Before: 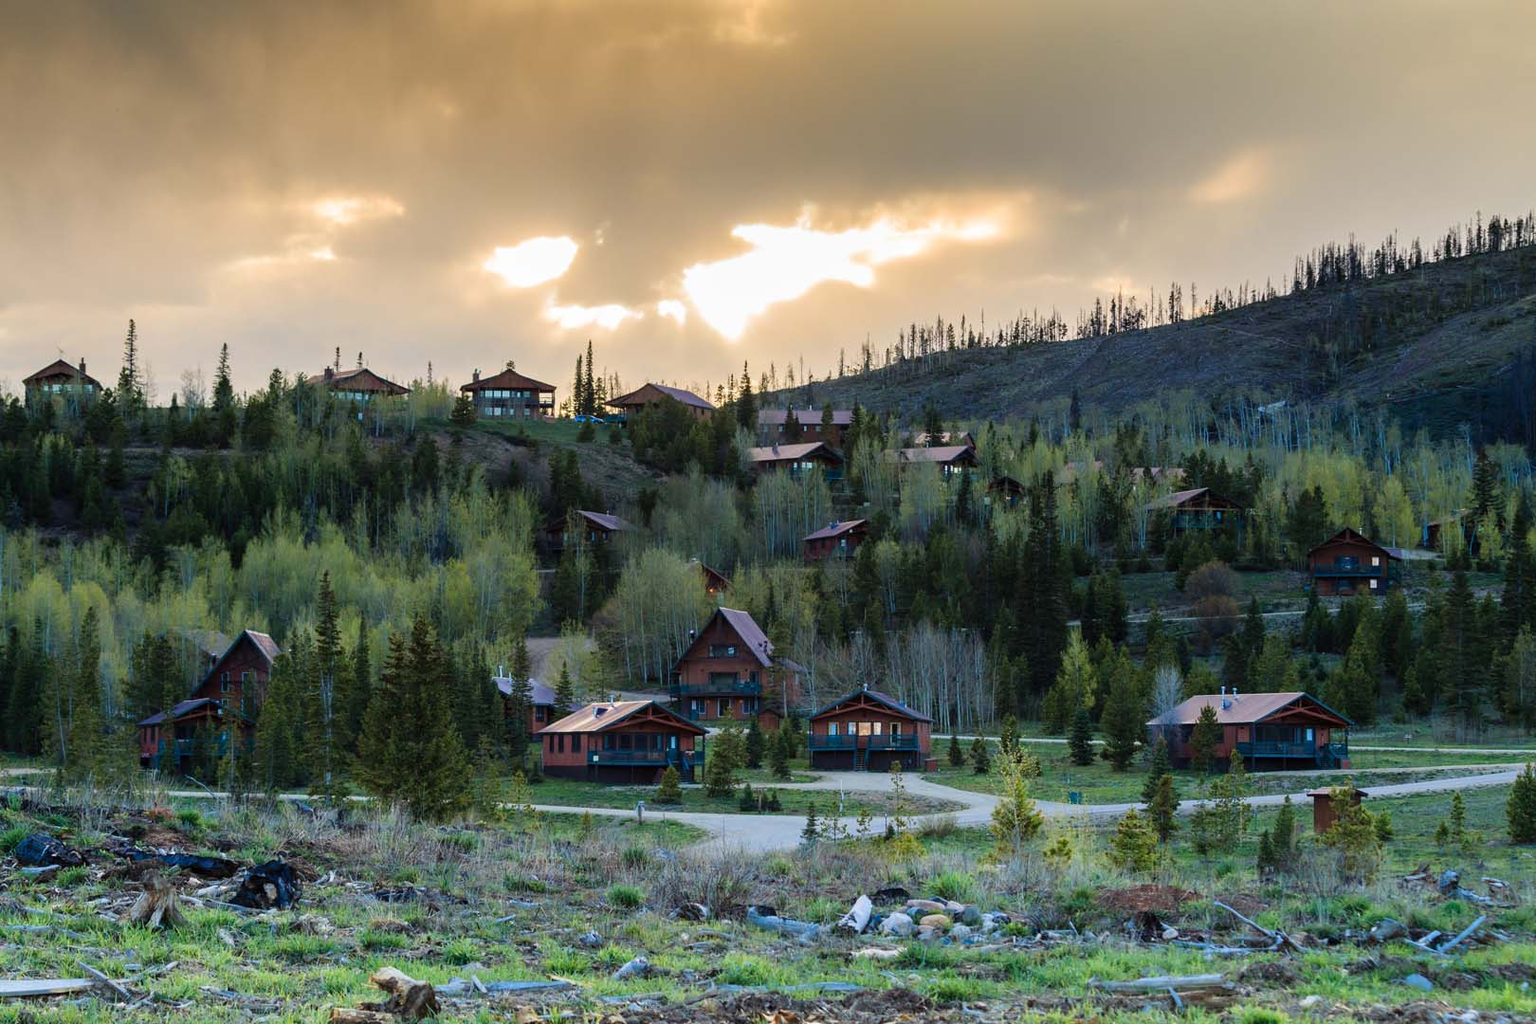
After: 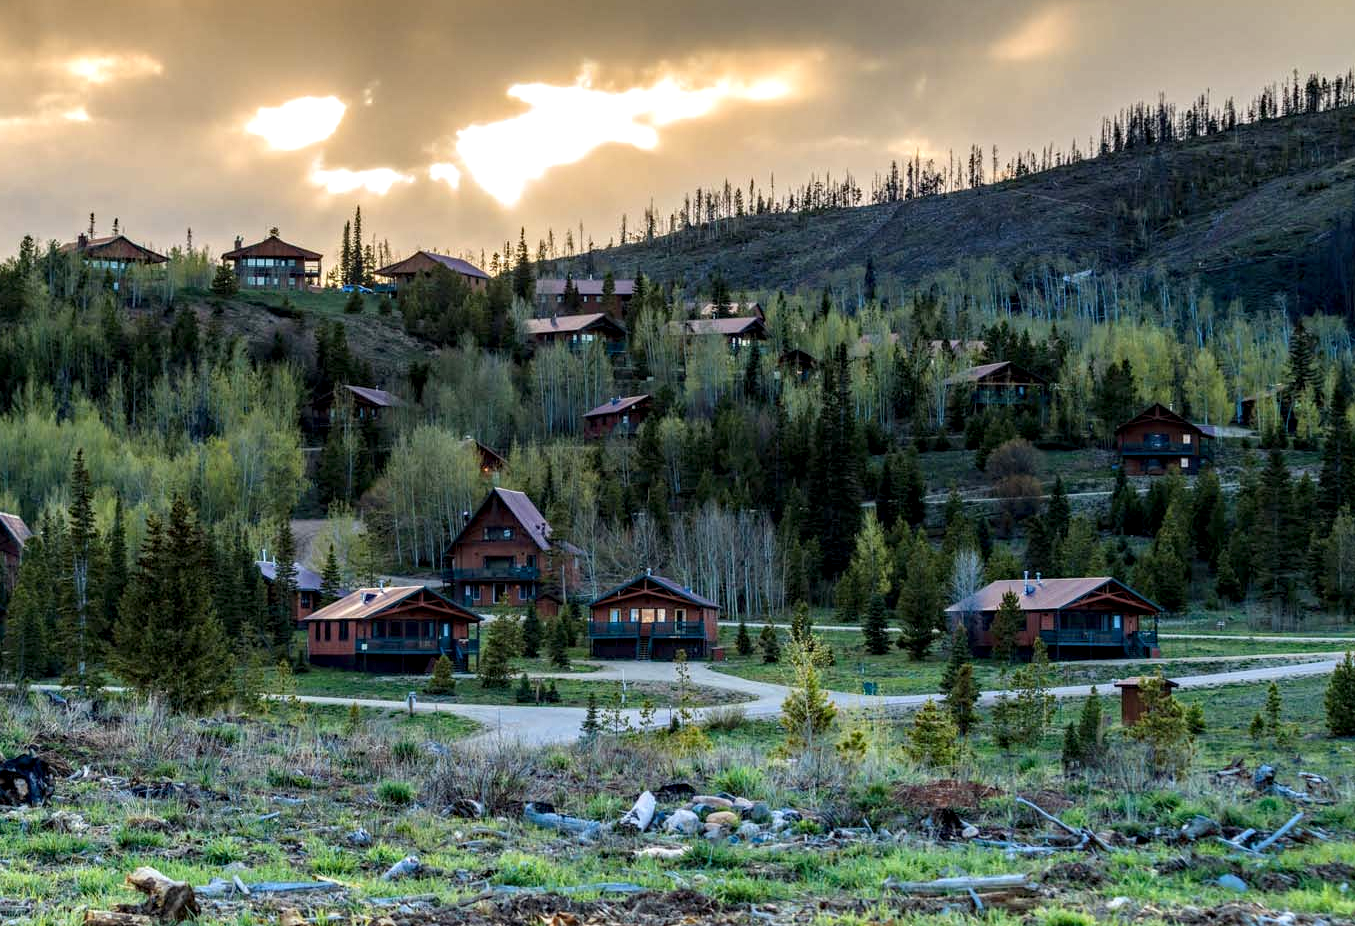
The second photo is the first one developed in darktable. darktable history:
haze removal: compatibility mode true, adaptive false
crop: left 16.315%, top 14.246%
local contrast: detail 142%
